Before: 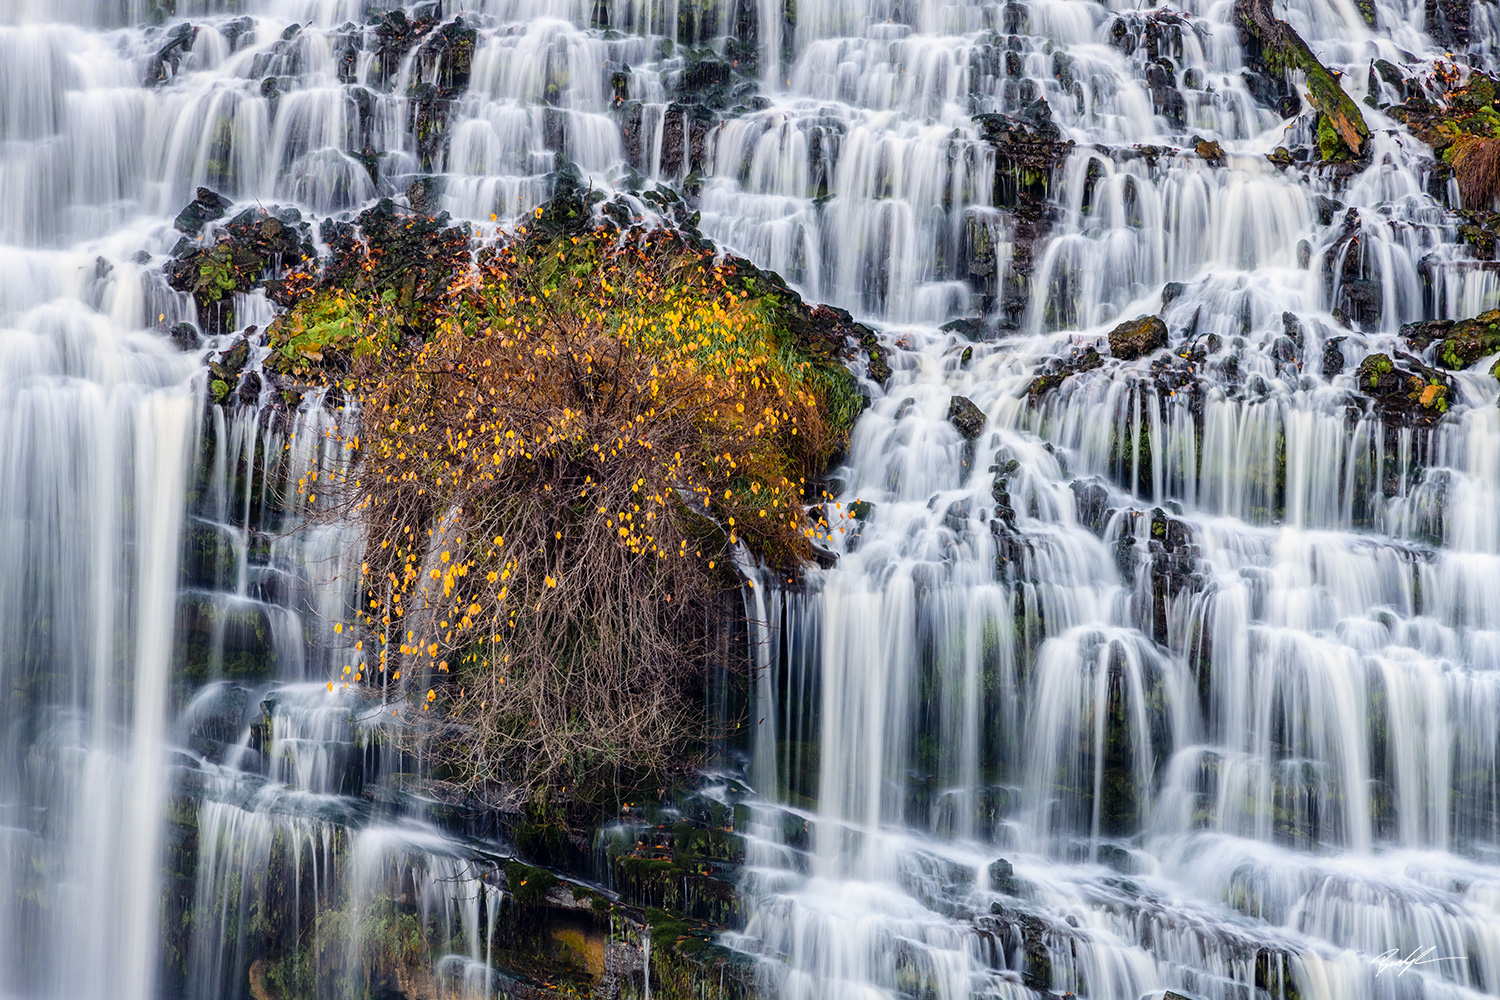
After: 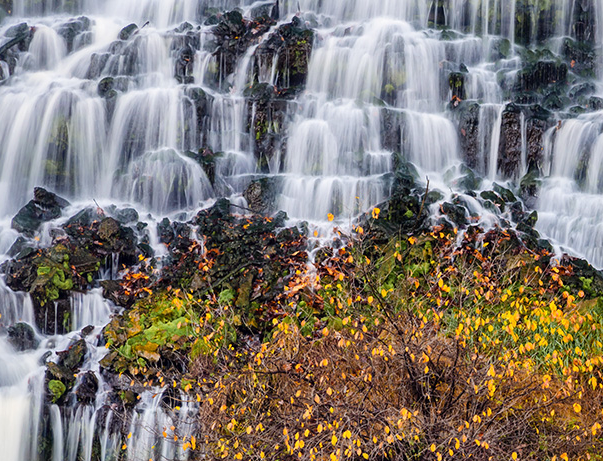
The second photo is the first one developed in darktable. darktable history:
crop and rotate: left 10.895%, top 0.088%, right 48.892%, bottom 53.8%
shadows and highlights: shadows 47.37, highlights -42.45, soften with gaussian
